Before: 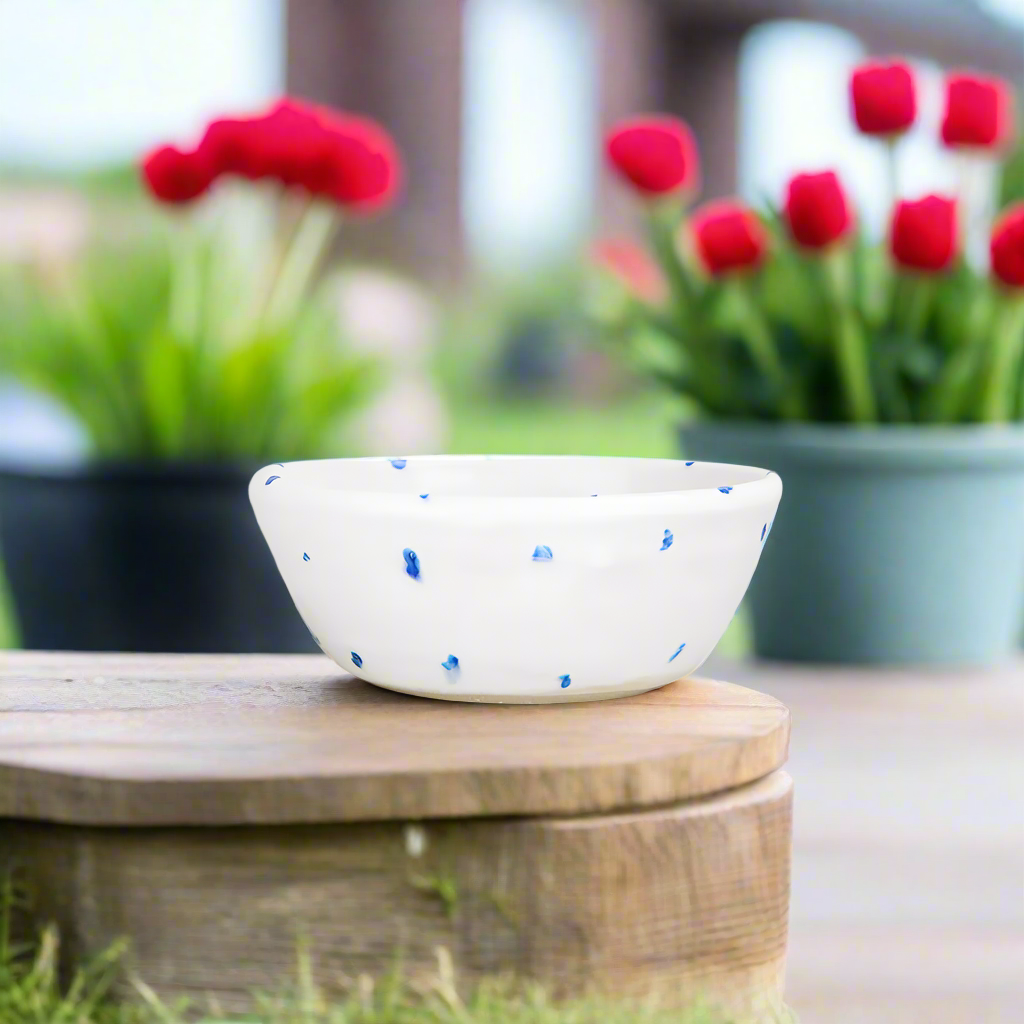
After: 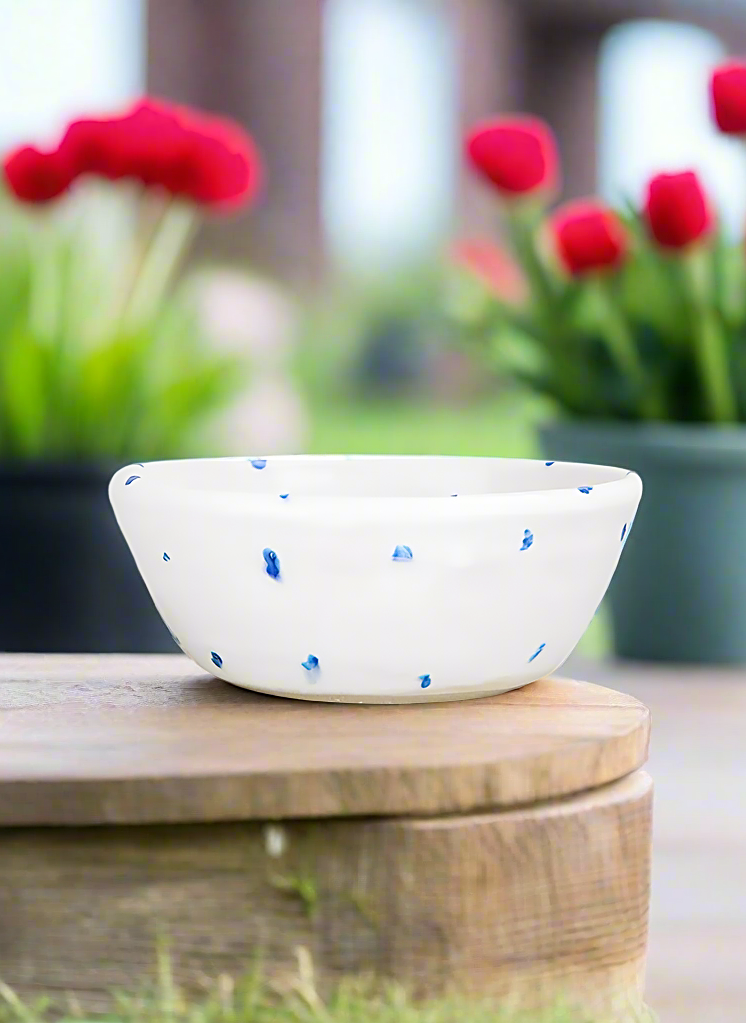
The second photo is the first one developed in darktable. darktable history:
crop: left 13.723%, right 13.374%
sharpen: on, module defaults
